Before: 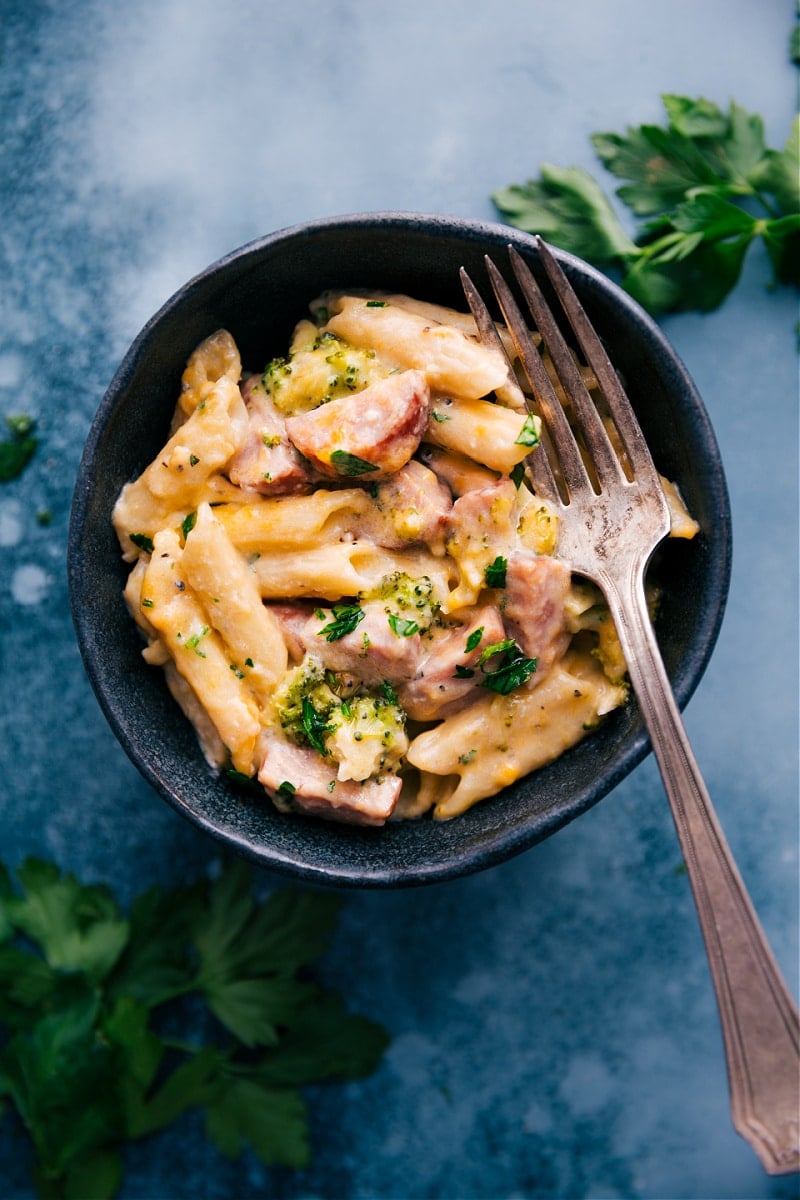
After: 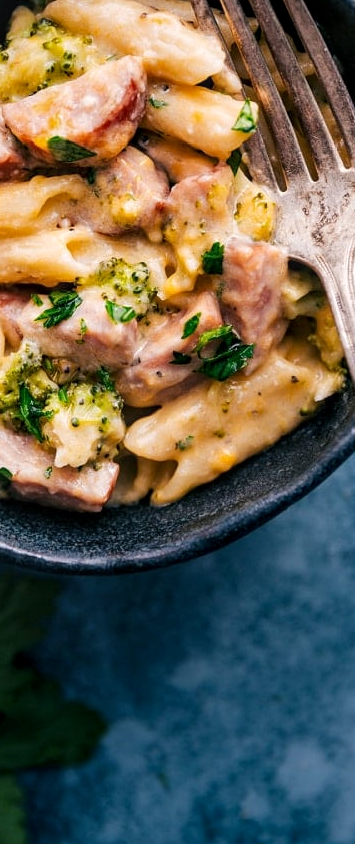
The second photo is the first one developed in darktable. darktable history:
local contrast: on, module defaults
crop: left 35.432%, top 26.233%, right 20.145%, bottom 3.432%
